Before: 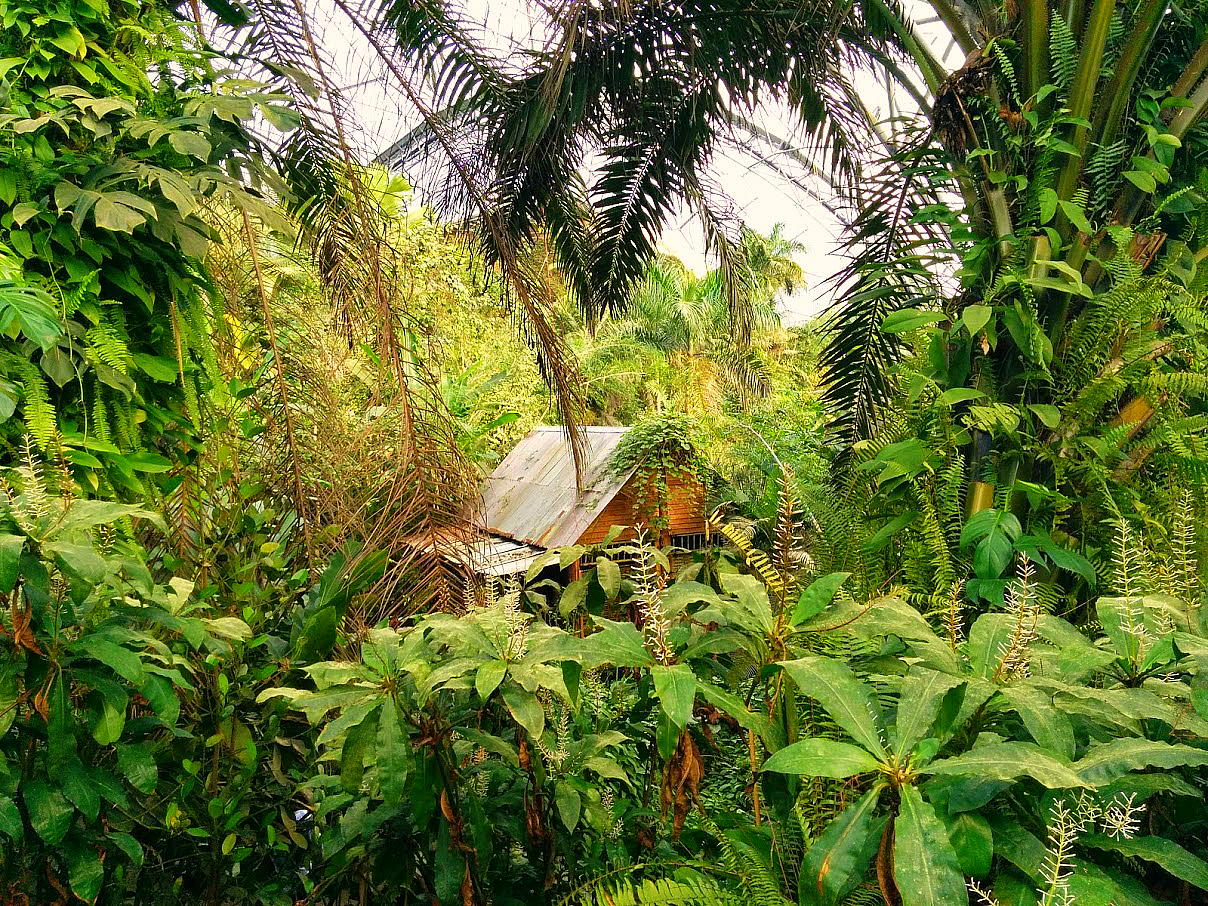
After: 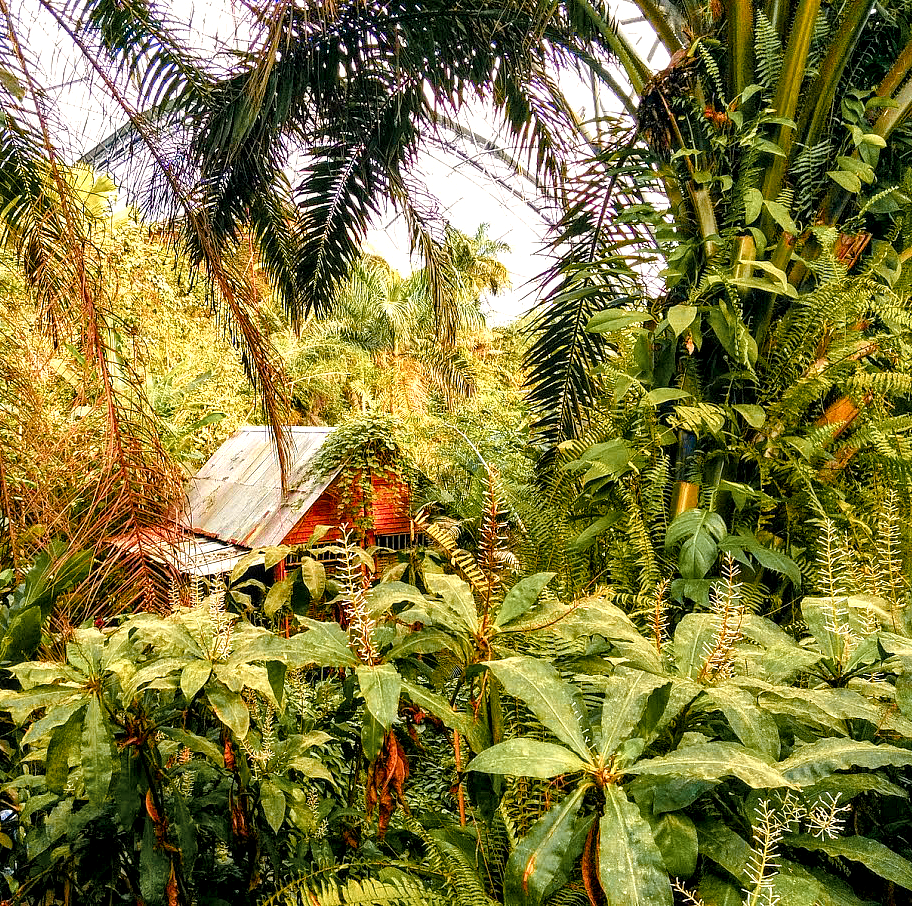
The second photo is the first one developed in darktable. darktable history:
local contrast: highlights 60%, shadows 59%, detail 160%
color zones: curves: ch1 [(0.263, 0.53) (0.376, 0.287) (0.487, 0.512) (0.748, 0.547) (1, 0.513)]; ch2 [(0.262, 0.45) (0.751, 0.477)]
crop and rotate: left 24.483%
contrast brightness saturation: contrast 0.028, brightness 0.061, saturation 0.129
color balance rgb: linear chroma grading › global chroma 8.379%, perceptual saturation grading › global saturation 20%, perceptual saturation grading › highlights -48.995%, perceptual saturation grading › shadows 25.131%, global vibrance 11.461%, contrast 4.983%
